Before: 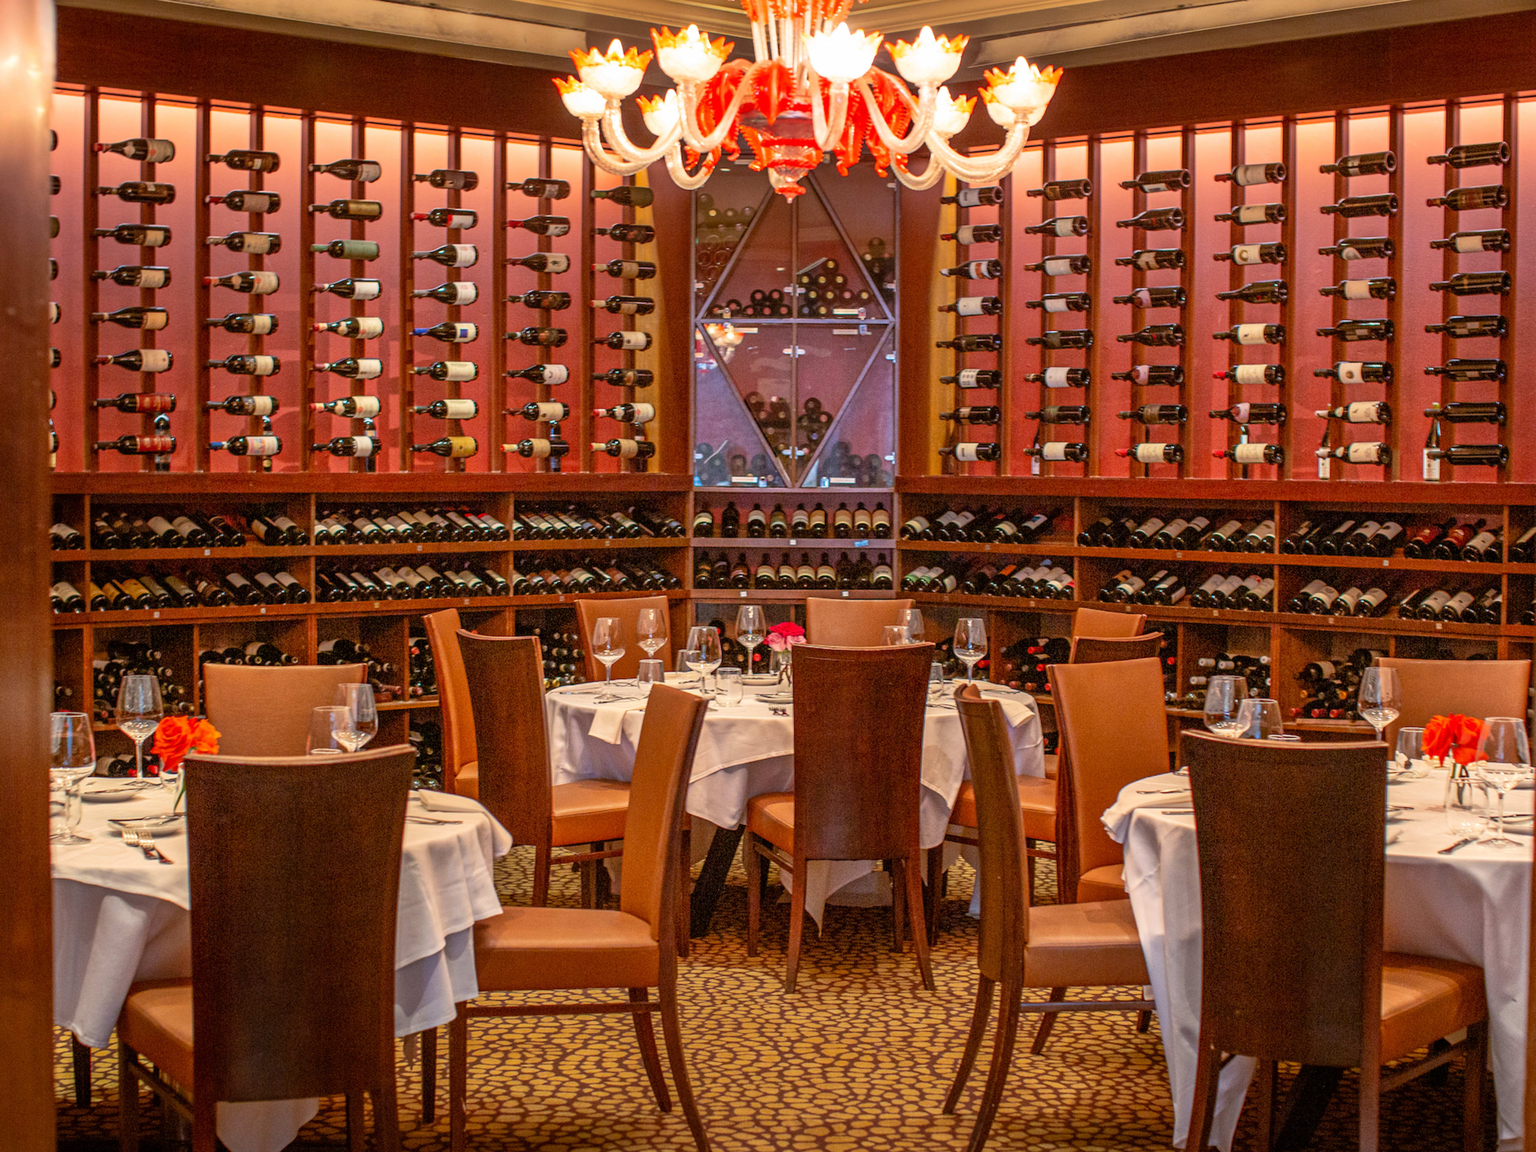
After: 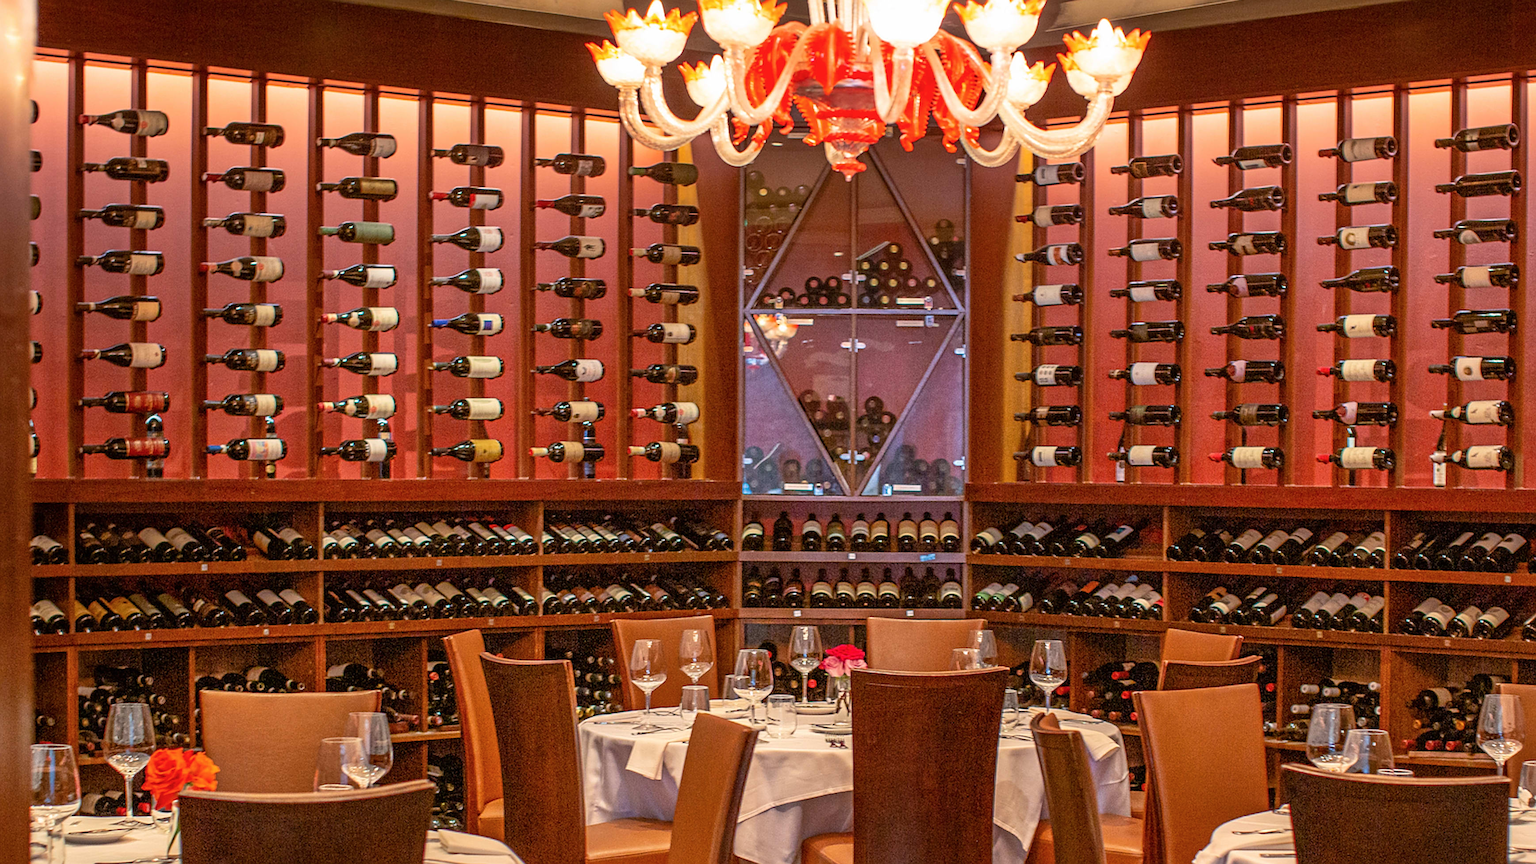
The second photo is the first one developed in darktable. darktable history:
sharpen: on, module defaults
crop: left 1.509%, top 3.452%, right 7.696%, bottom 28.452%
color balance rgb: global vibrance 0.5%
white balance: red 1, blue 1
